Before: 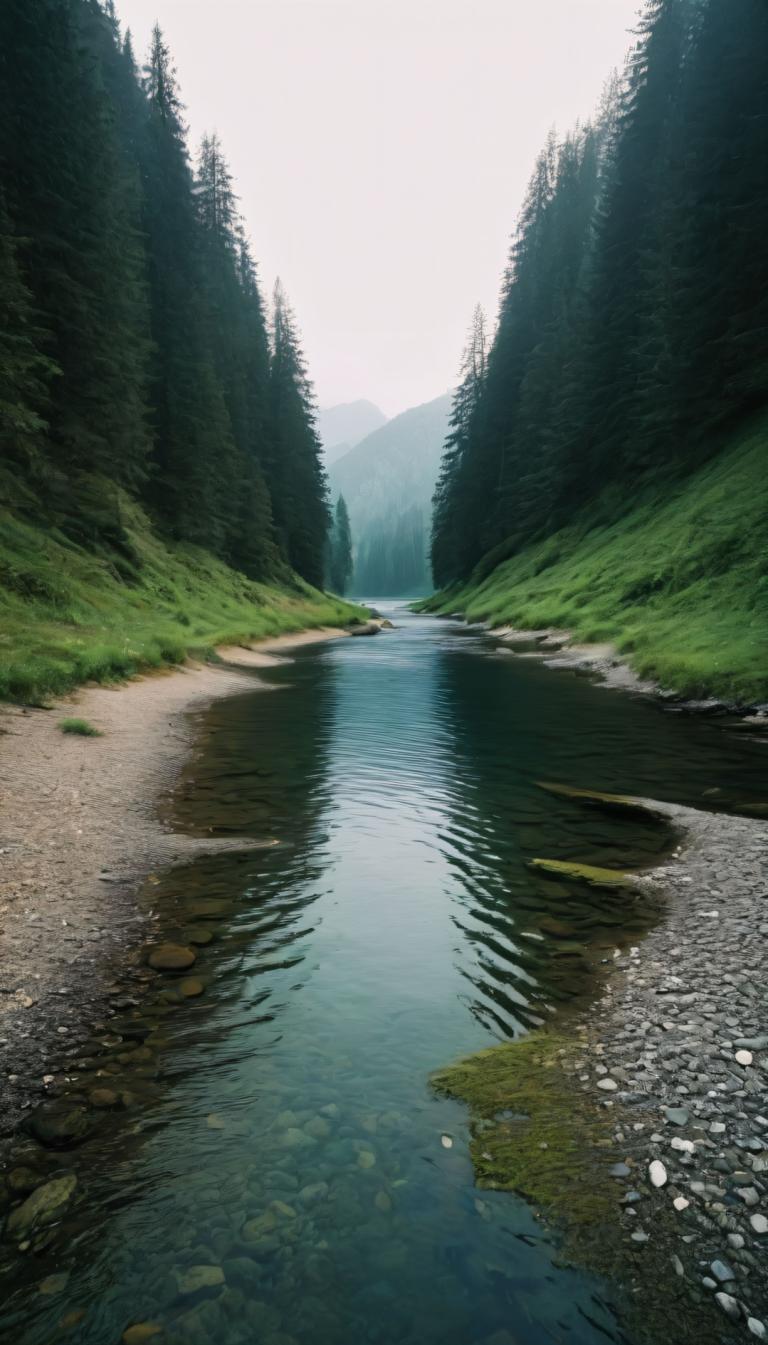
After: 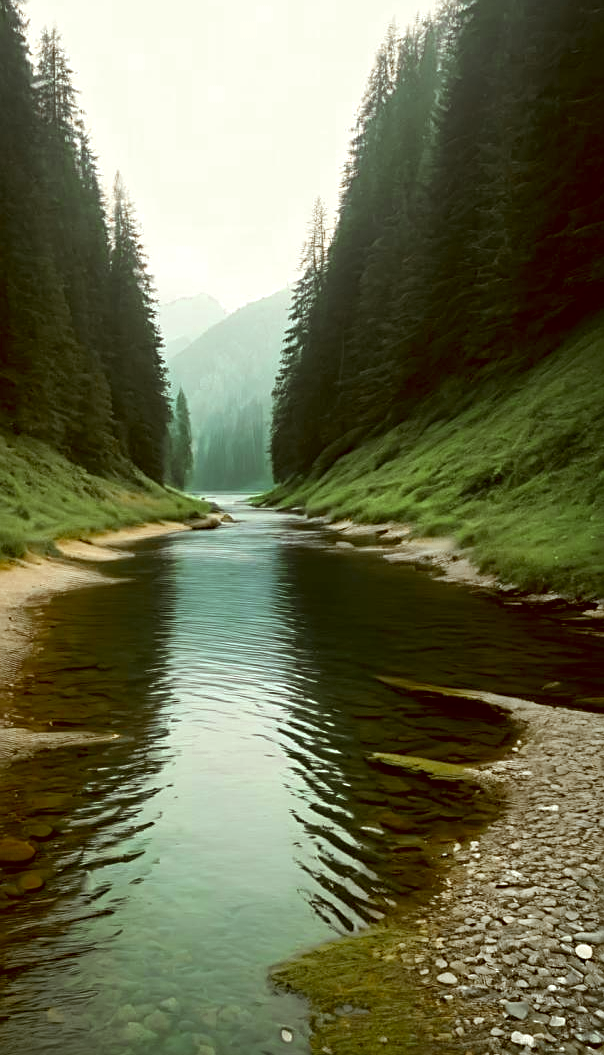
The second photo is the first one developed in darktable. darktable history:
crop and rotate: left 20.909%, top 7.947%, right 0.316%, bottom 13.596%
color zones: curves: ch0 [(0.11, 0.396) (0.195, 0.36) (0.25, 0.5) (0.303, 0.412) (0.357, 0.544) (0.75, 0.5) (0.967, 0.328)]; ch1 [(0, 0.468) (0.112, 0.512) (0.202, 0.6) (0.25, 0.5) (0.307, 0.352) (0.357, 0.544) (0.75, 0.5) (0.963, 0.524)]
color correction: highlights a* -5.27, highlights b* 9.8, shadows a* 9.37, shadows b* 24.99
exposure: black level correction 0.005, exposure 0.42 EV, compensate highlight preservation false
sharpen: amount 0.5
